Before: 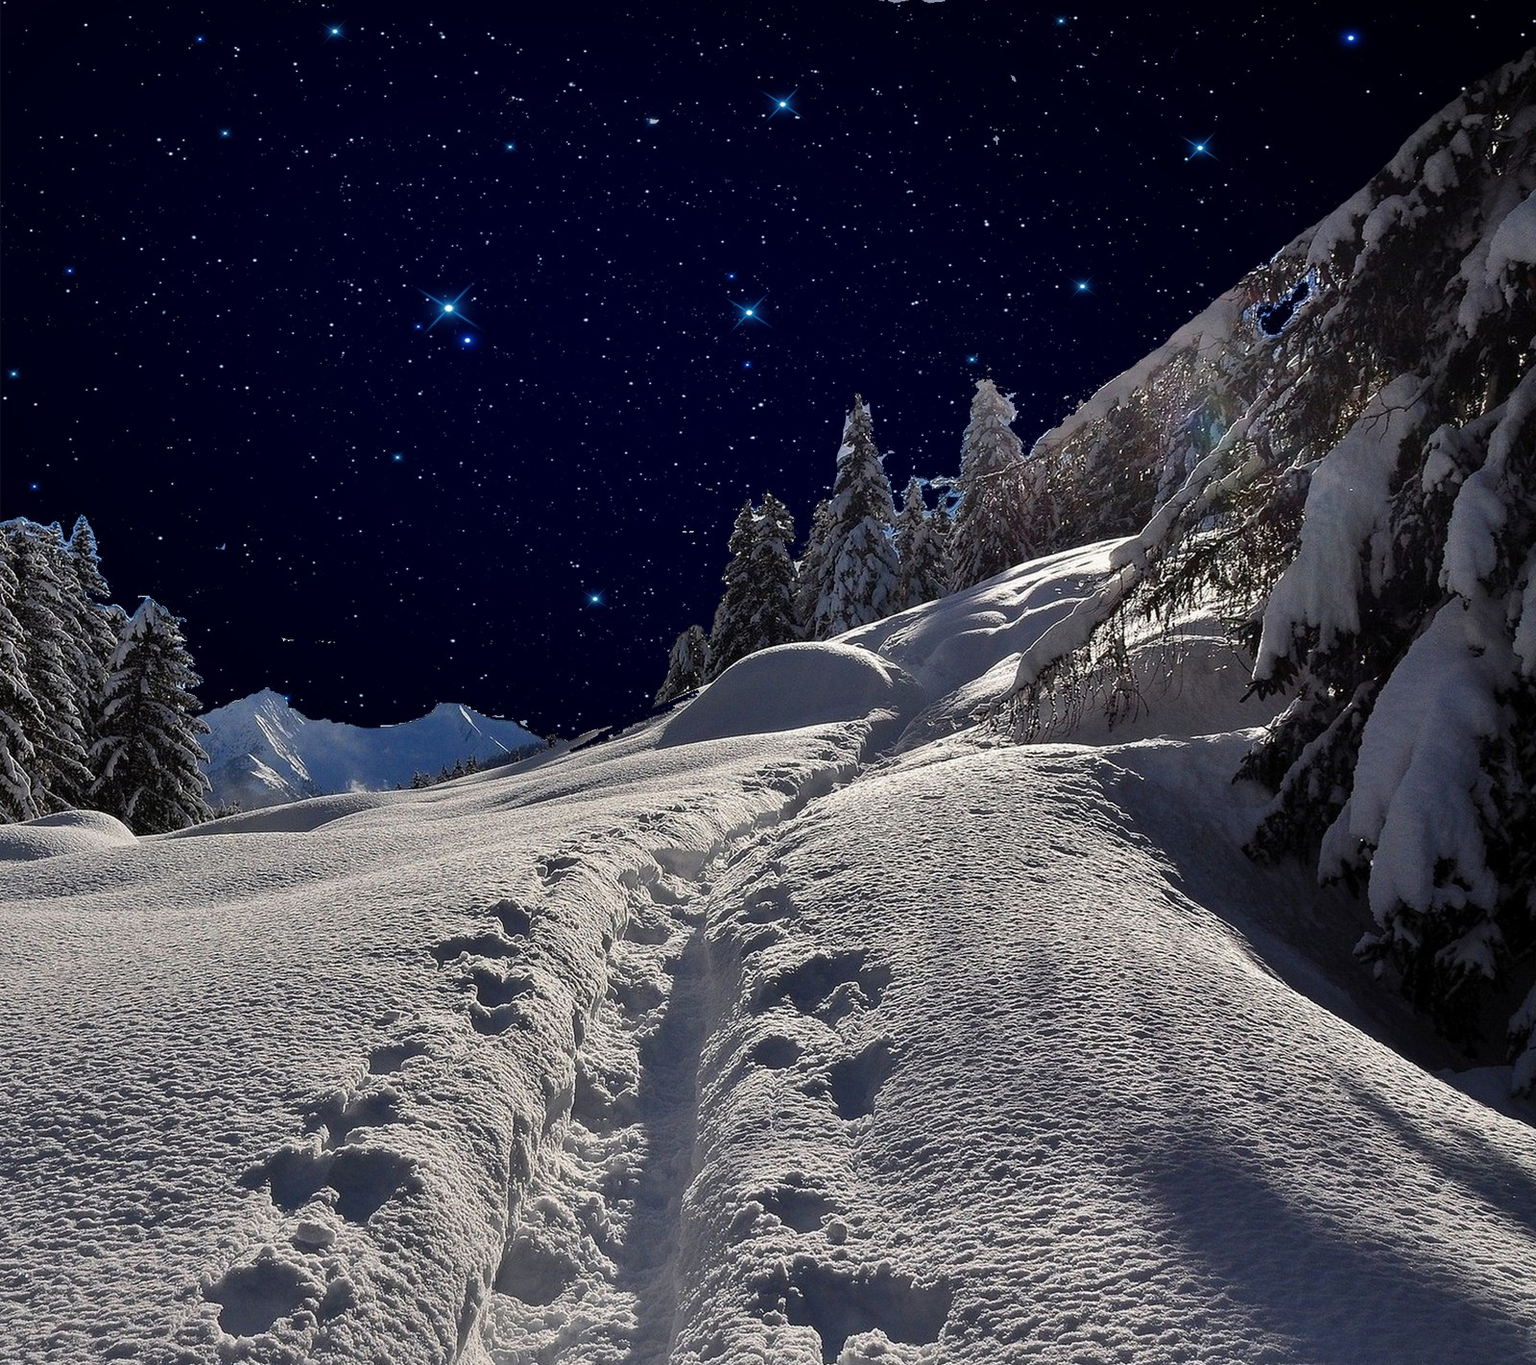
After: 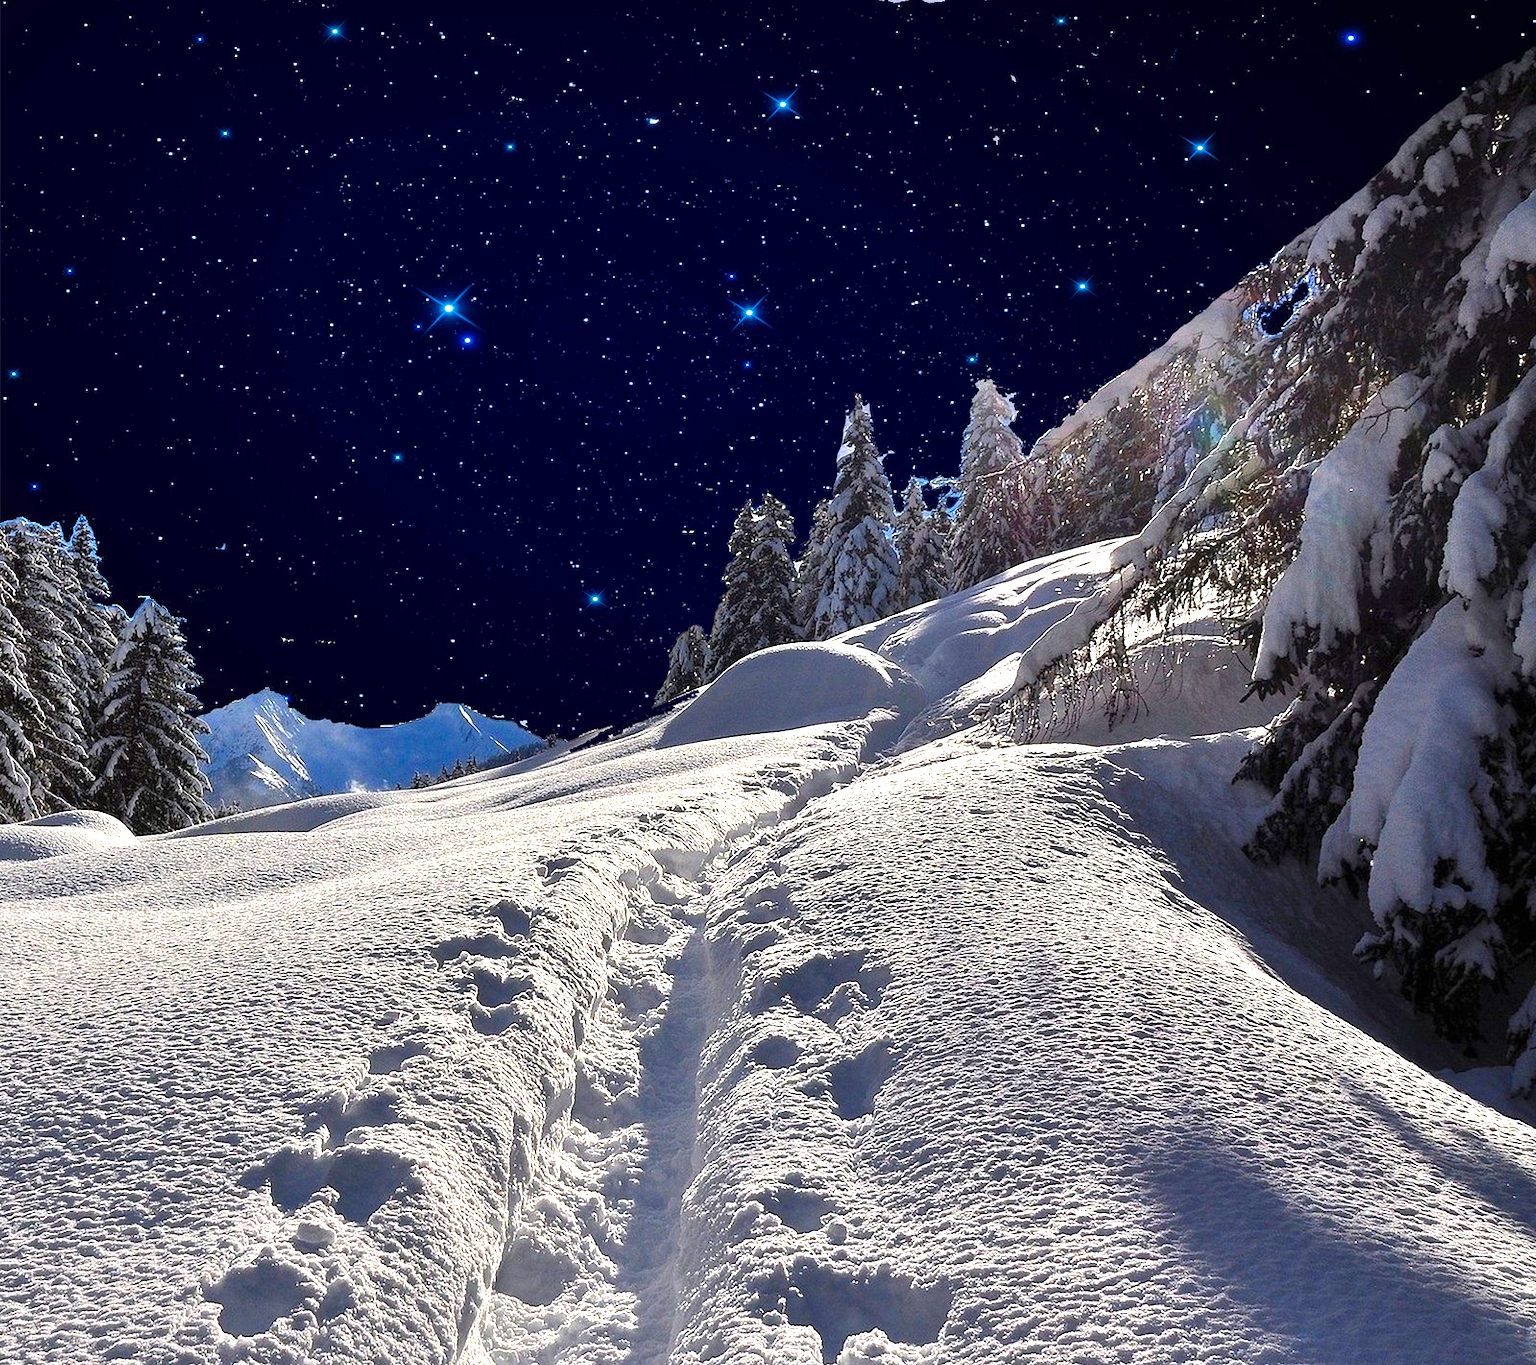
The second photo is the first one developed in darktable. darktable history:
exposure: black level correction 0, exposure 1.1 EV, compensate highlight preservation false
color balance rgb: perceptual saturation grading › global saturation 25%, global vibrance 20%
